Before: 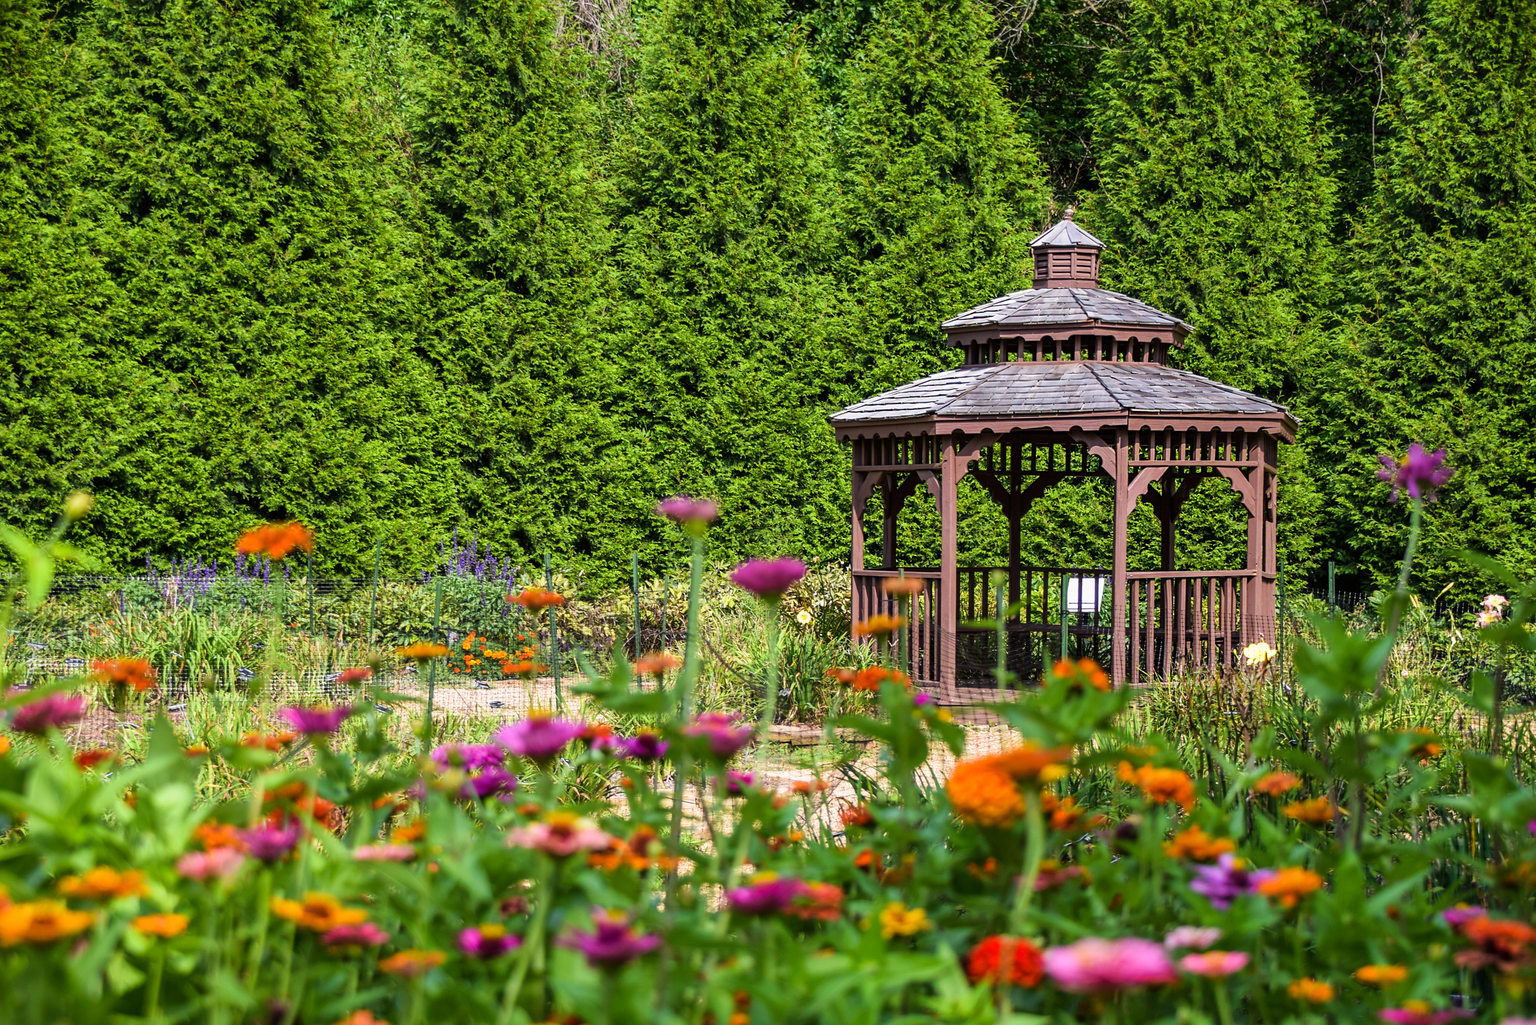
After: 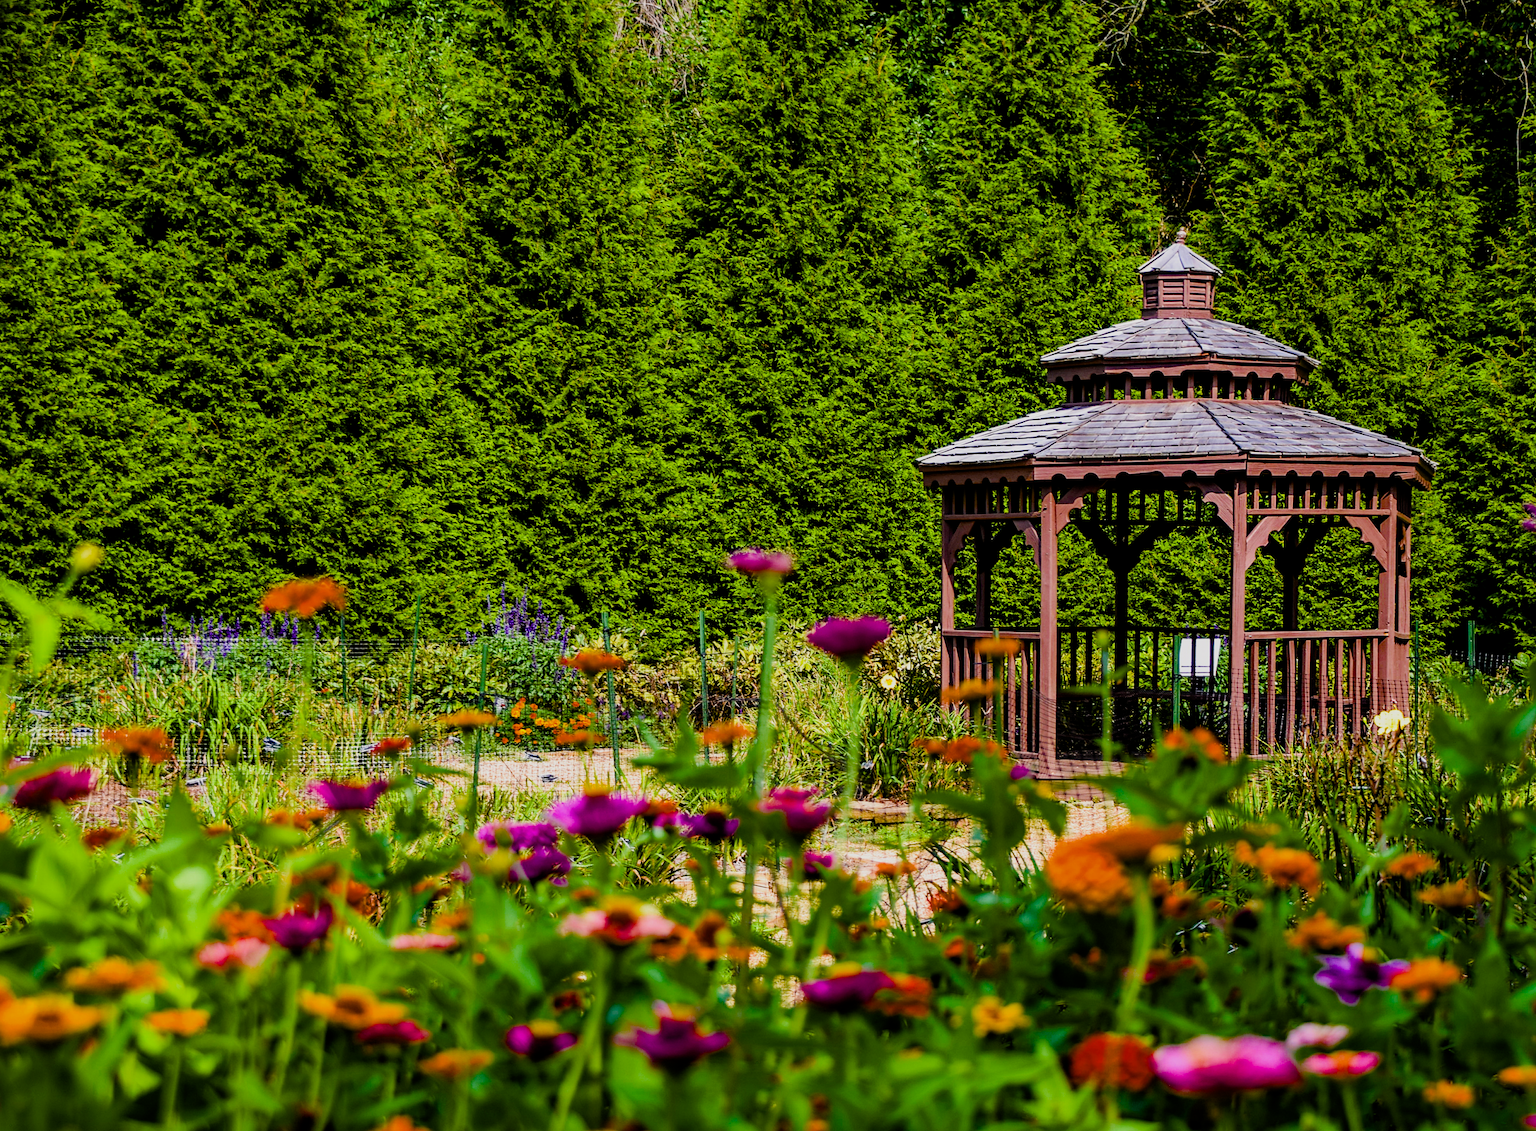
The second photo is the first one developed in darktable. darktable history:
filmic rgb: black relative exposure -7.74 EV, white relative exposure 4.46 EV, target black luminance 0%, hardness 3.76, latitude 50.86%, contrast 1.066, highlights saturation mix 8.99%, shadows ↔ highlights balance -0.282%
crop: right 9.487%, bottom 0.032%
color balance rgb: linear chroma grading › global chroma 14.439%, perceptual saturation grading › global saturation 20%, perceptual saturation grading › highlights -14.101%, perceptual saturation grading › shadows 50.045%, saturation formula JzAzBz (2021)
